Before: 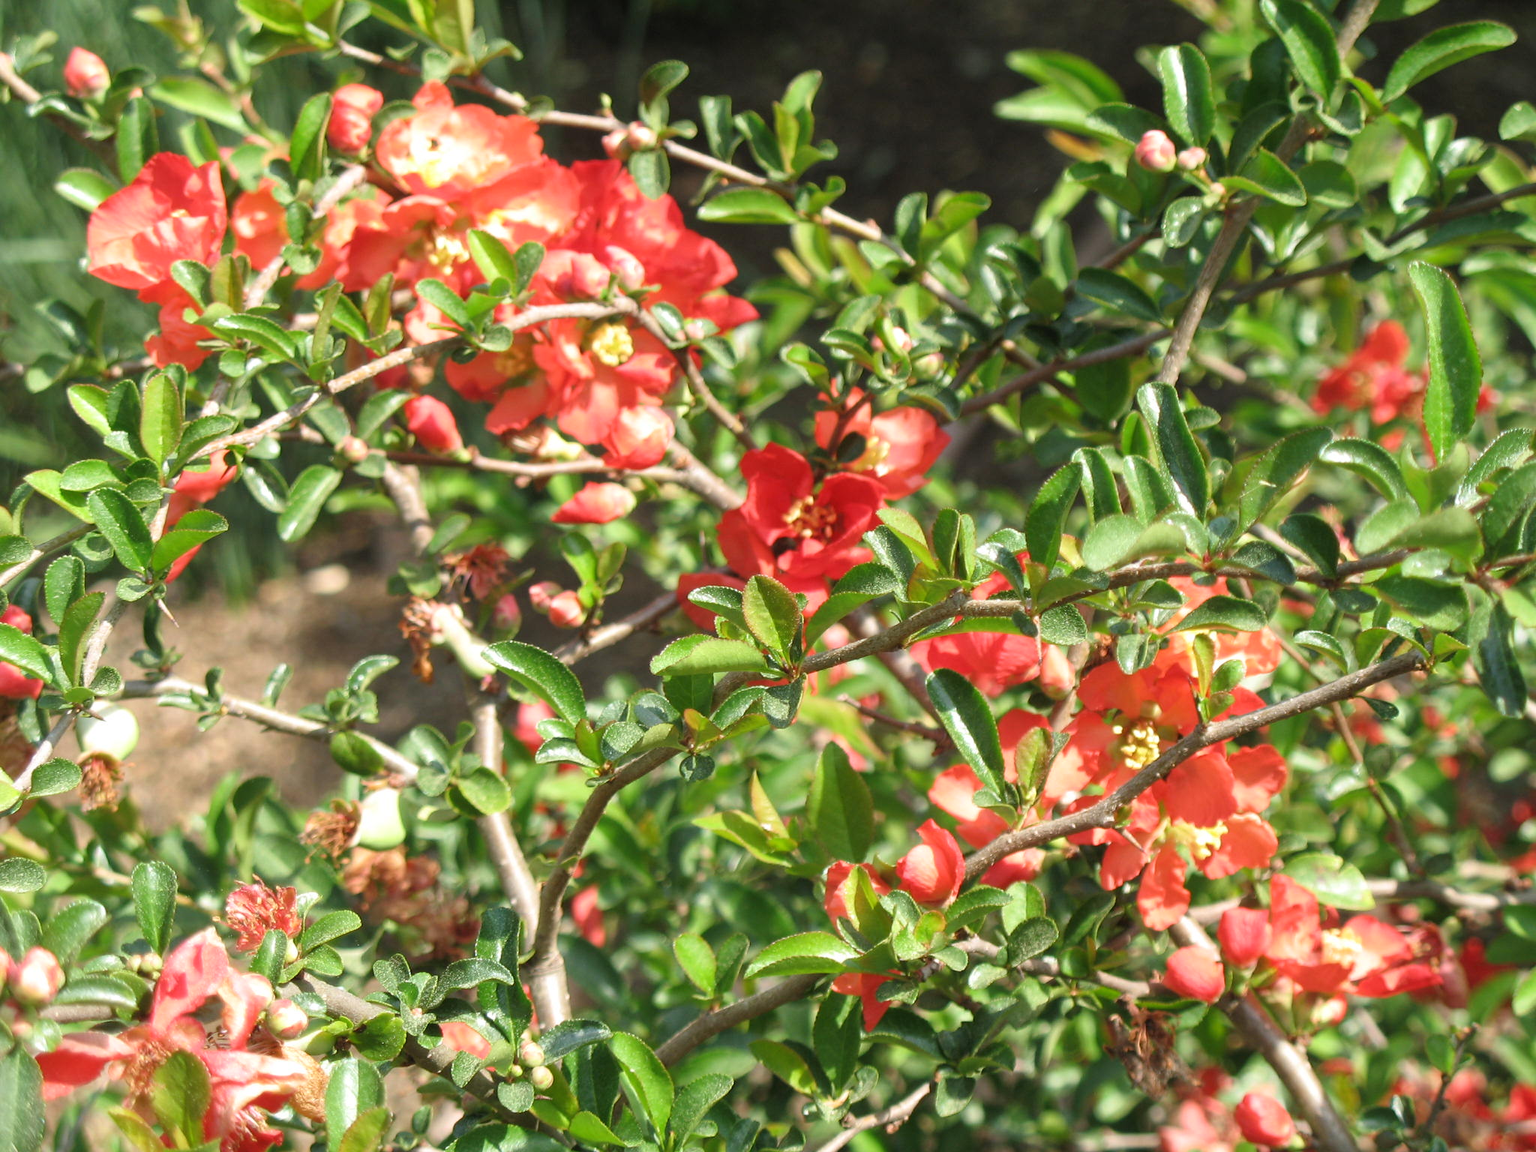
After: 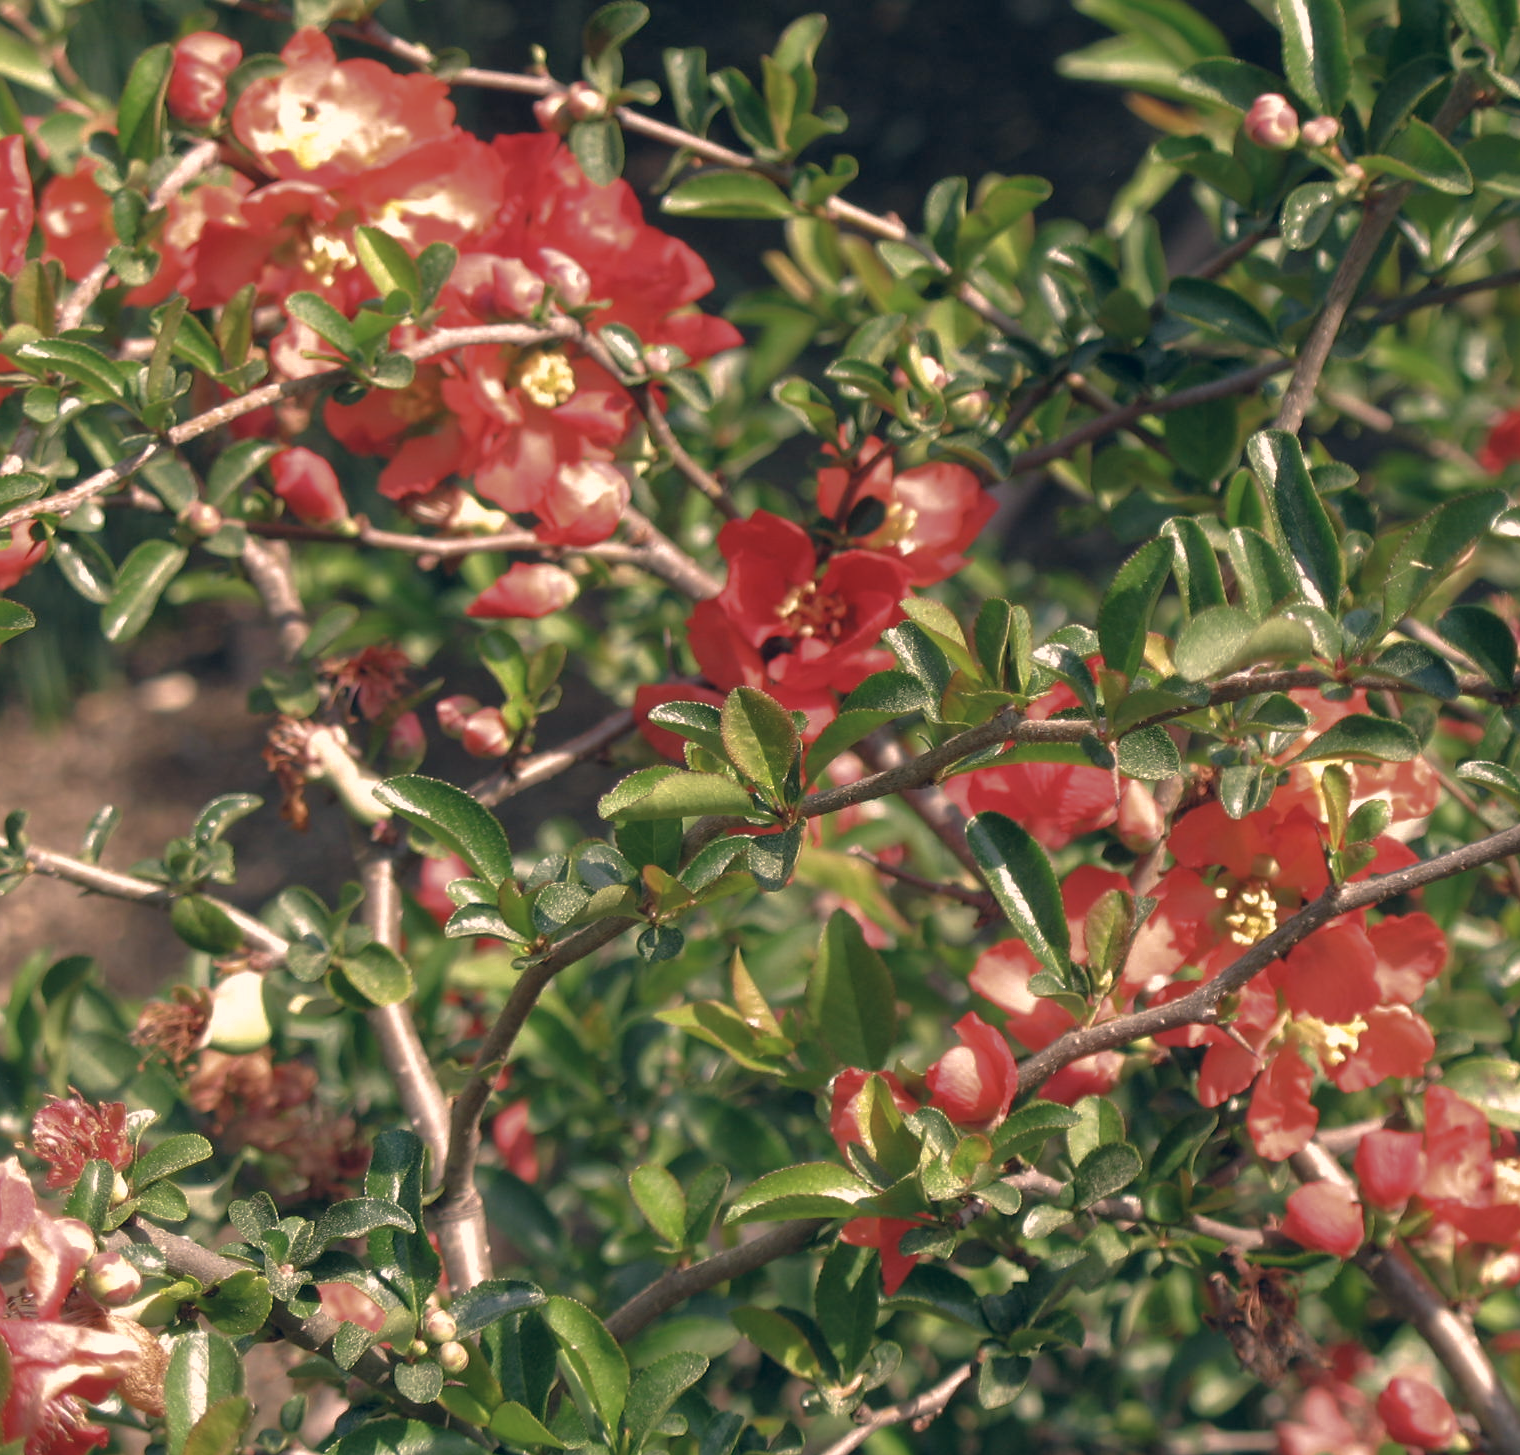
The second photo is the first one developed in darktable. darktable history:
crop and rotate: left 13.15%, top 5.251%, right 12.609%
base curve: curves: ch0 [(0, 0) (0.841, 0.609) (1, 1)]
color correction: highlights a* 14.46, highlights b* 5.85, shadows a* -5.53, shadows b* -15.24, saturation 0.85
white balance: red 1.045, blue 0.932
